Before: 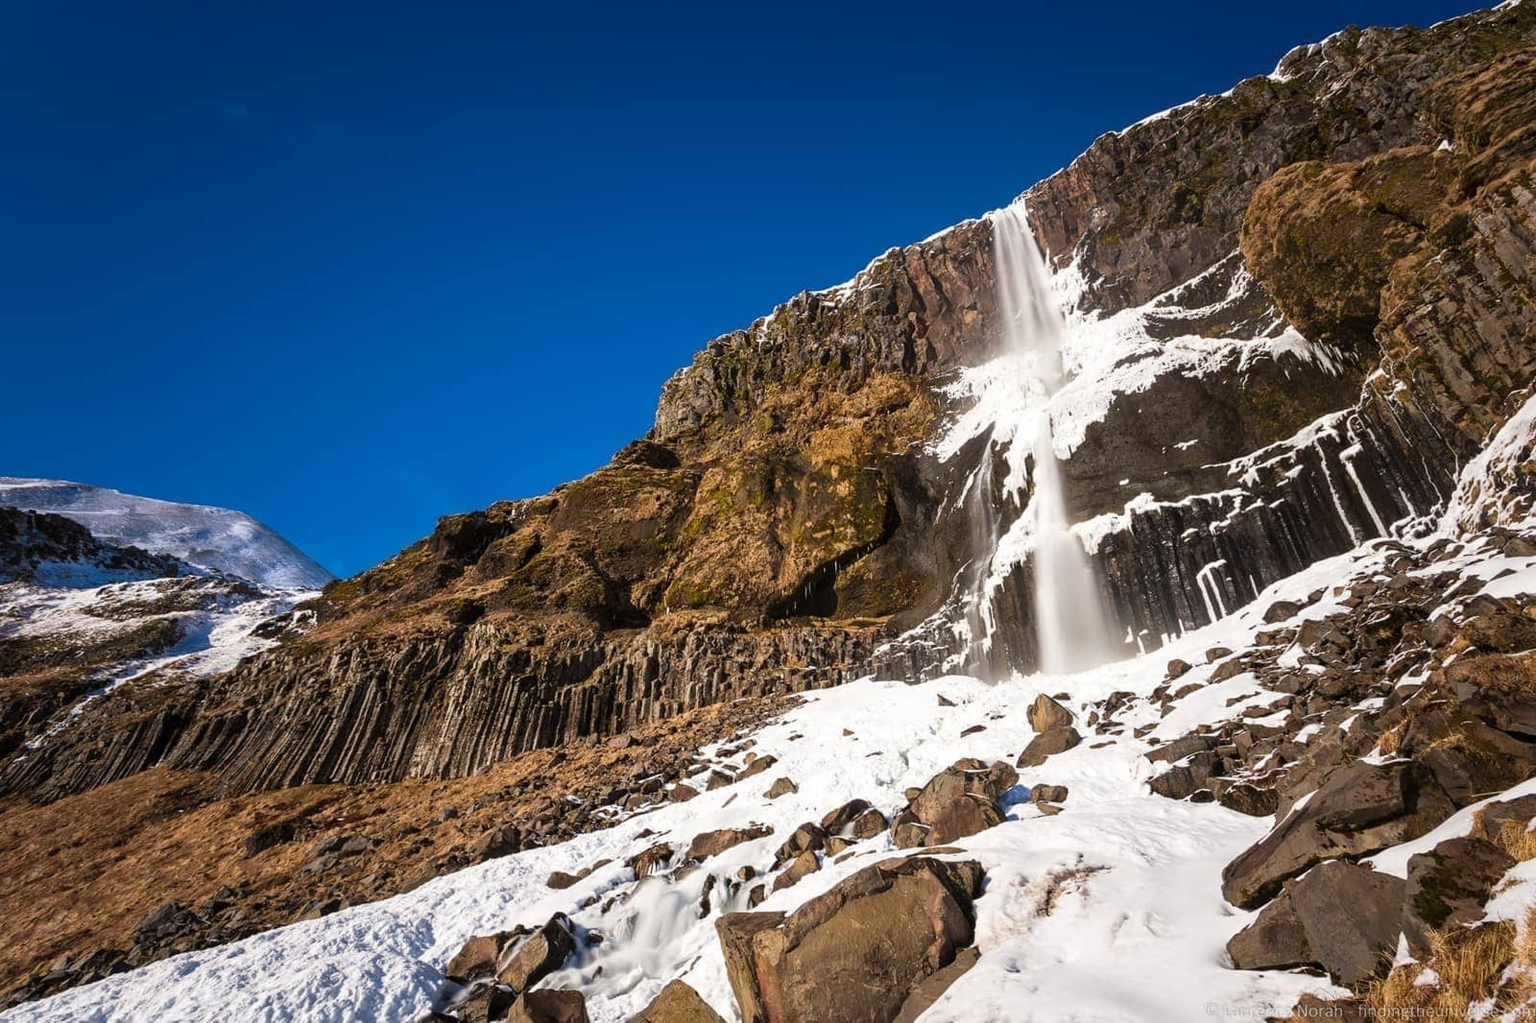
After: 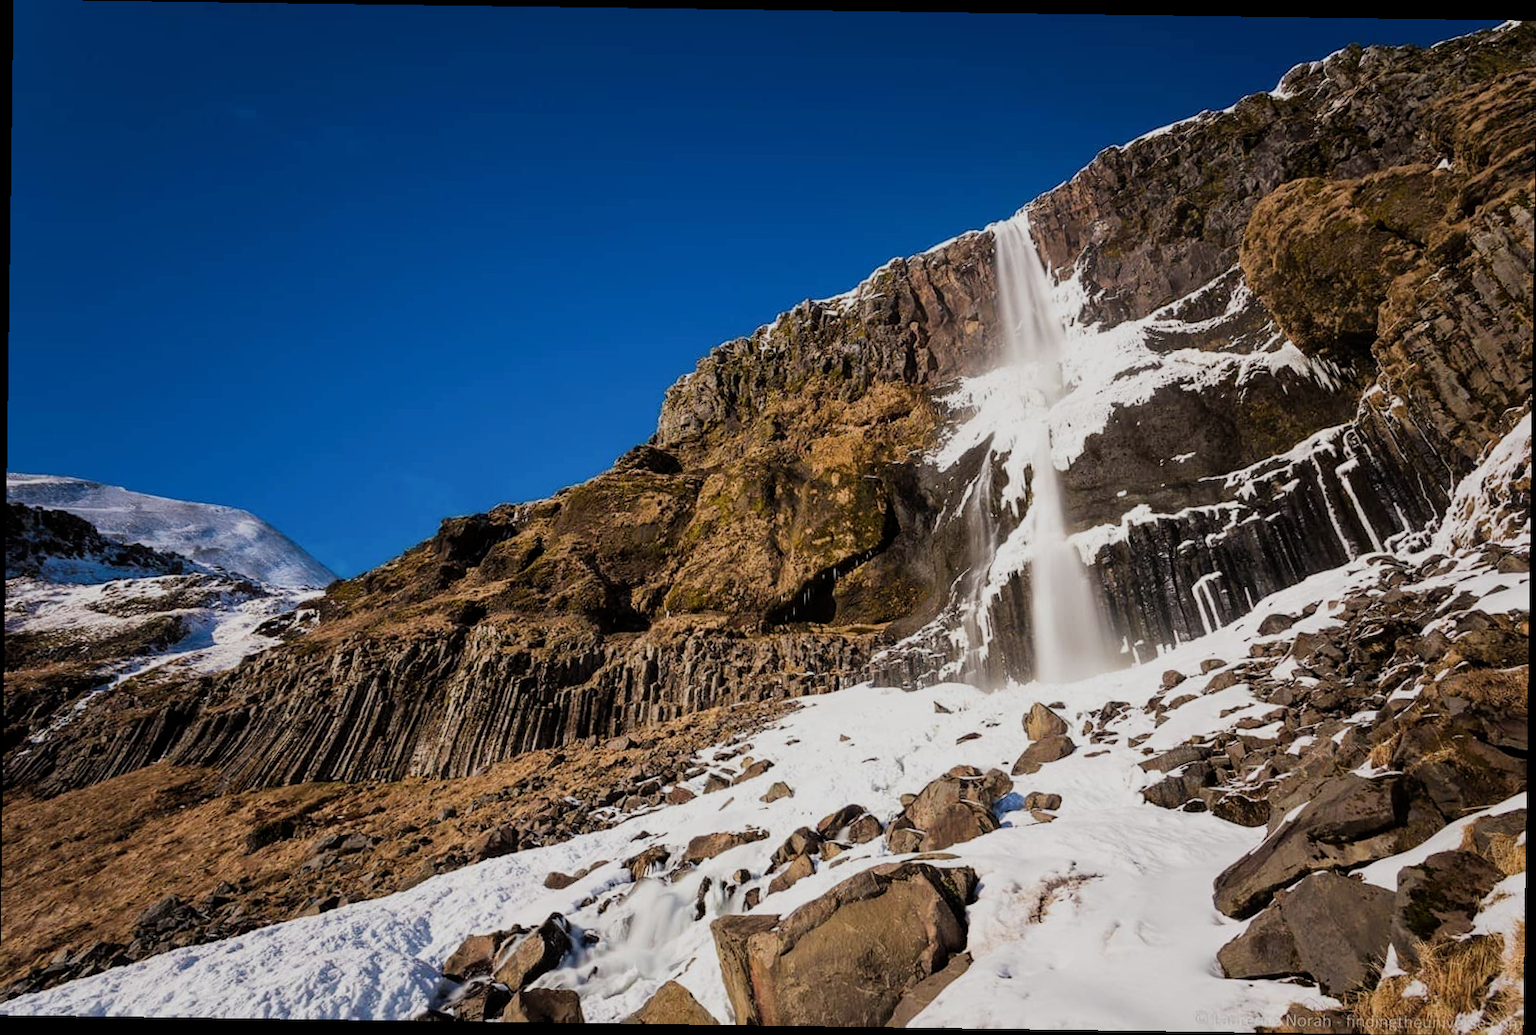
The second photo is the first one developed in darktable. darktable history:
rotate and perspective: rotation 0.8°, automatic cropping off
exposure: exposure -0.048 EV, compensate highlight preservation false
filmic rgb: hardness 4.17
